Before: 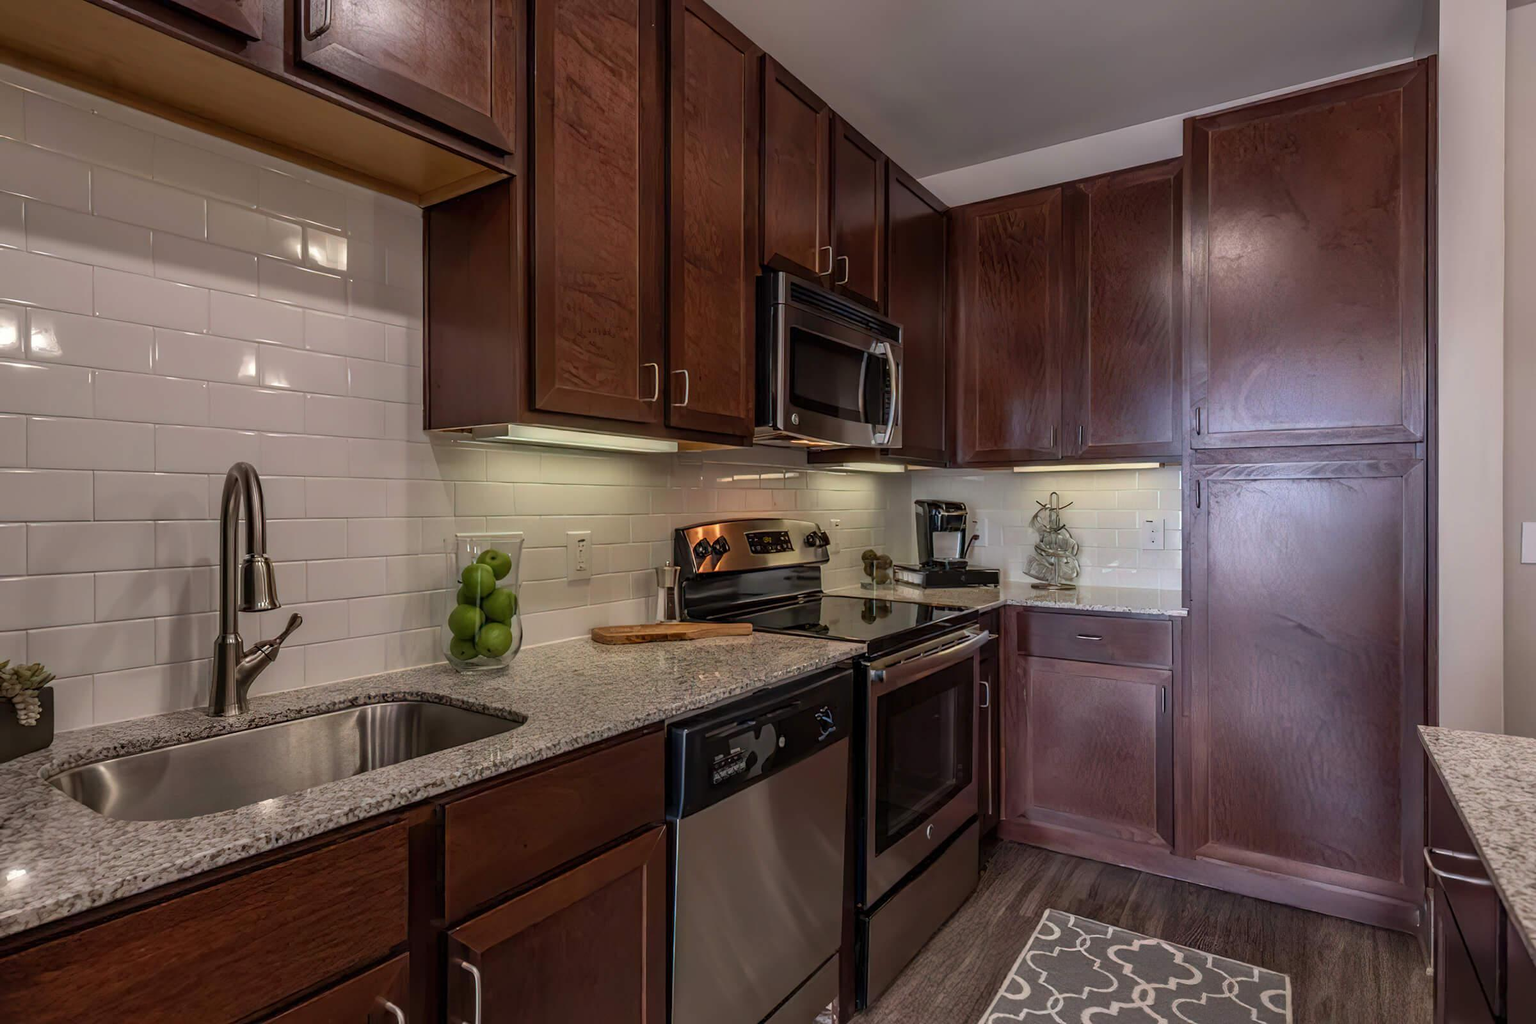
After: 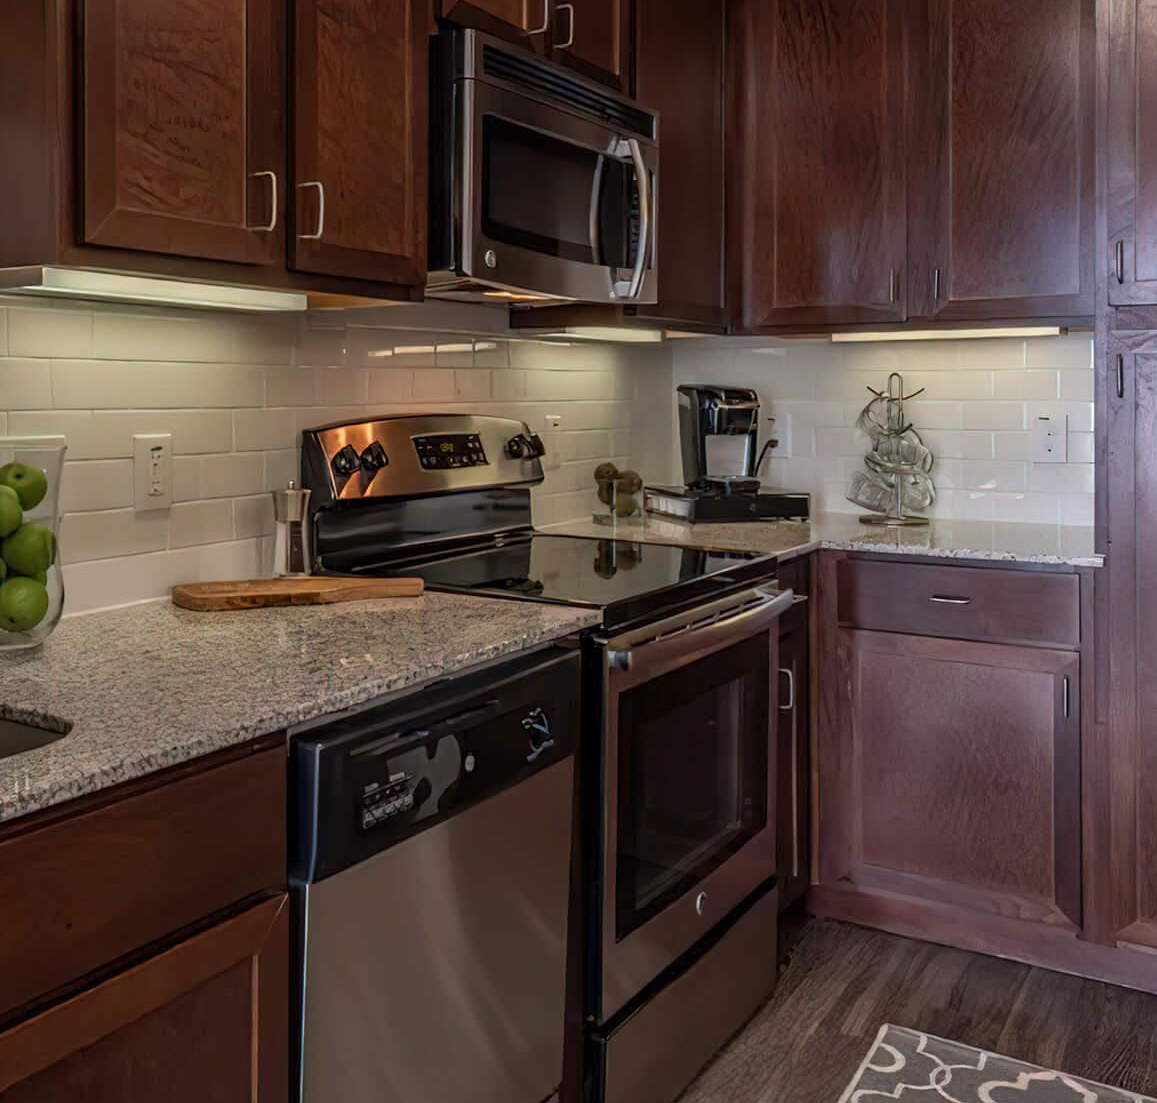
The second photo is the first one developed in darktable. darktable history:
crop: left 31.368%, top 24.776%, right 20.414%, bottom 6.251%
